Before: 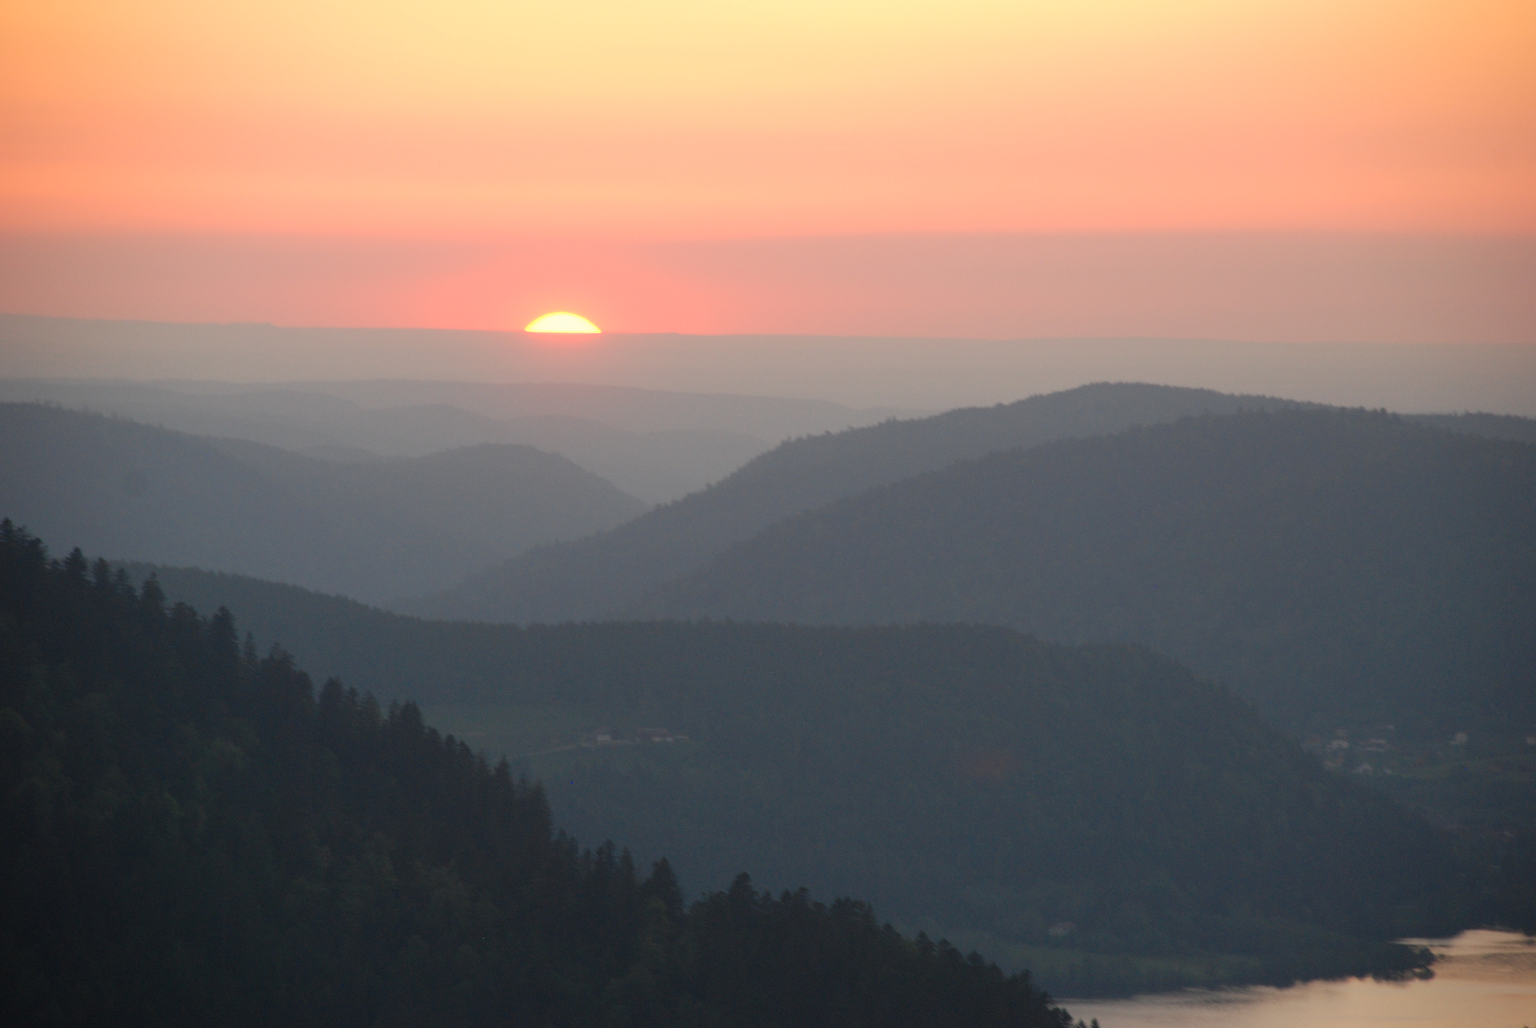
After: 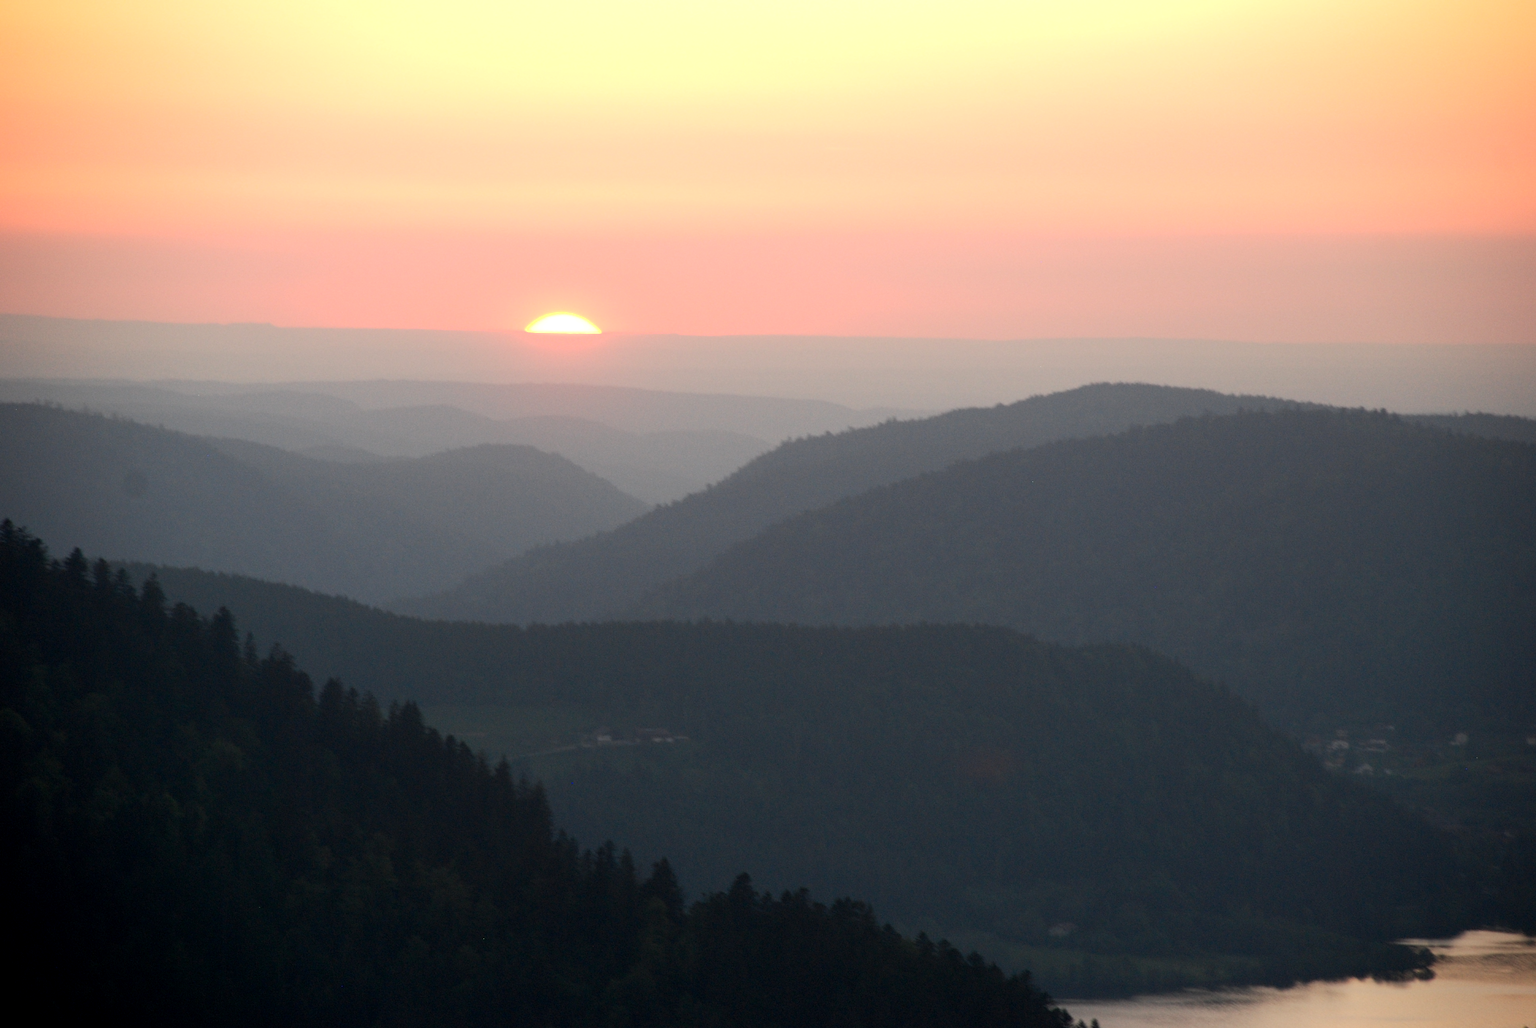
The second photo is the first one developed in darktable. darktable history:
exposure: black level correction 0.009, exposure -0.159 EV, compensate highlight preservation false
tone equalizer: -8 EV -0.75 EV, -7 EV -0.7 EV, -6 EV -0.6 EV, -5 EV -0.4 EV, -3 EV 0.4 EV, -2 EV 0.6 EV, -1 EV 0.7 EV, +0 EV 0.75 EV, edges refinement/feathering 500, mask exposure compensation -1.57 EV, preserve details no
